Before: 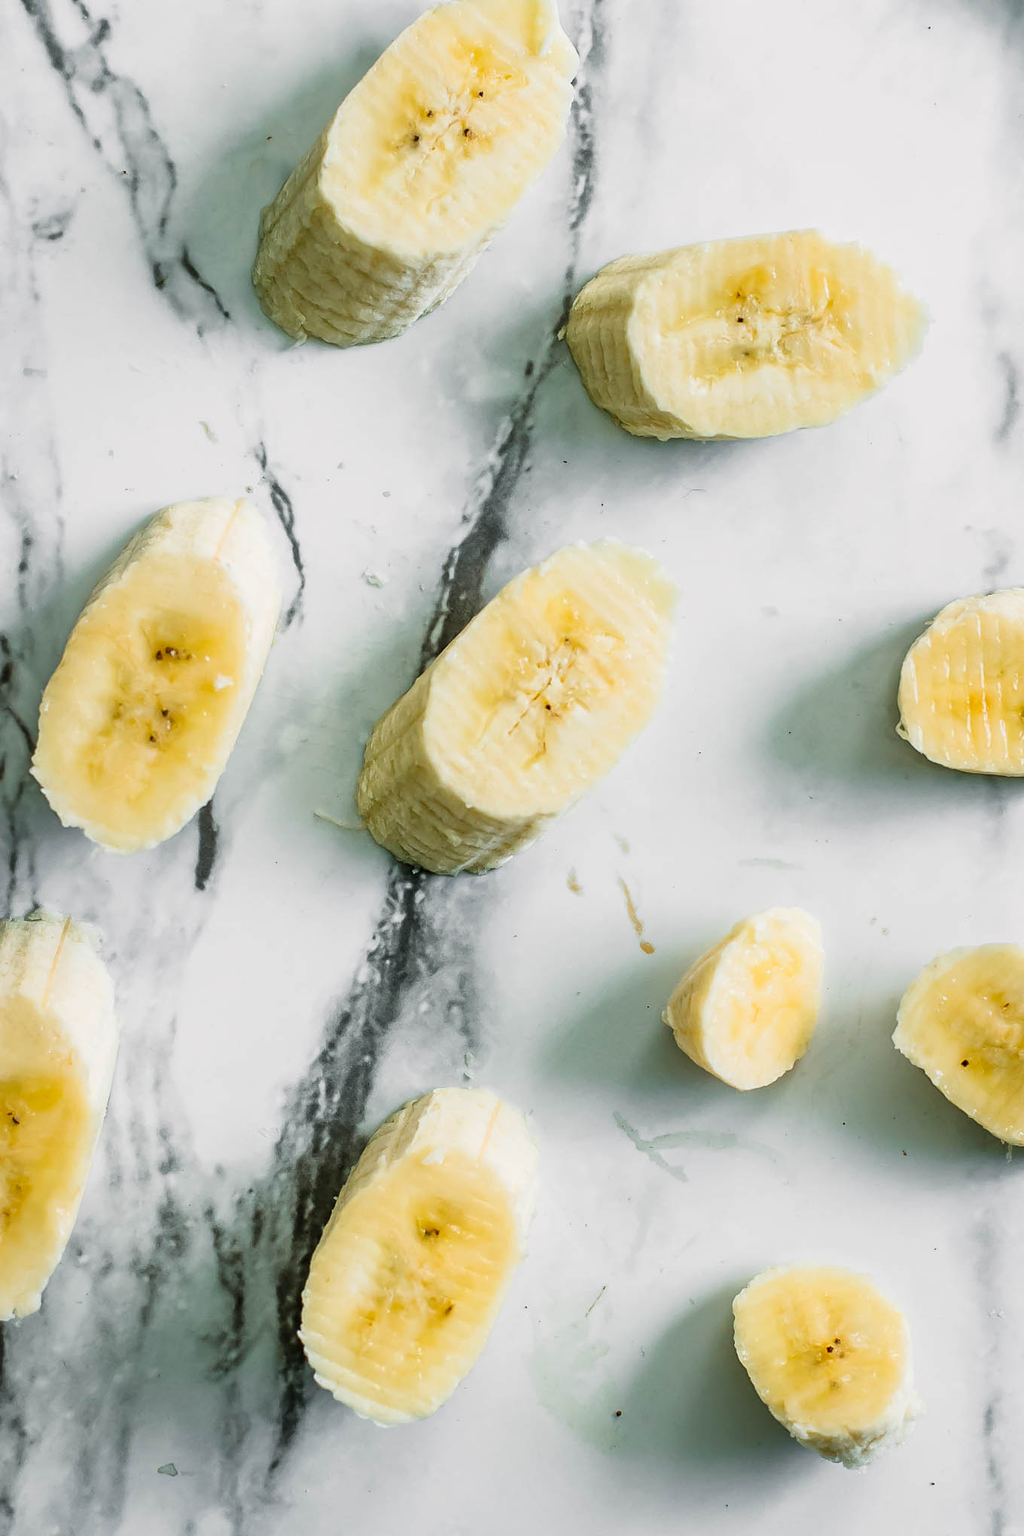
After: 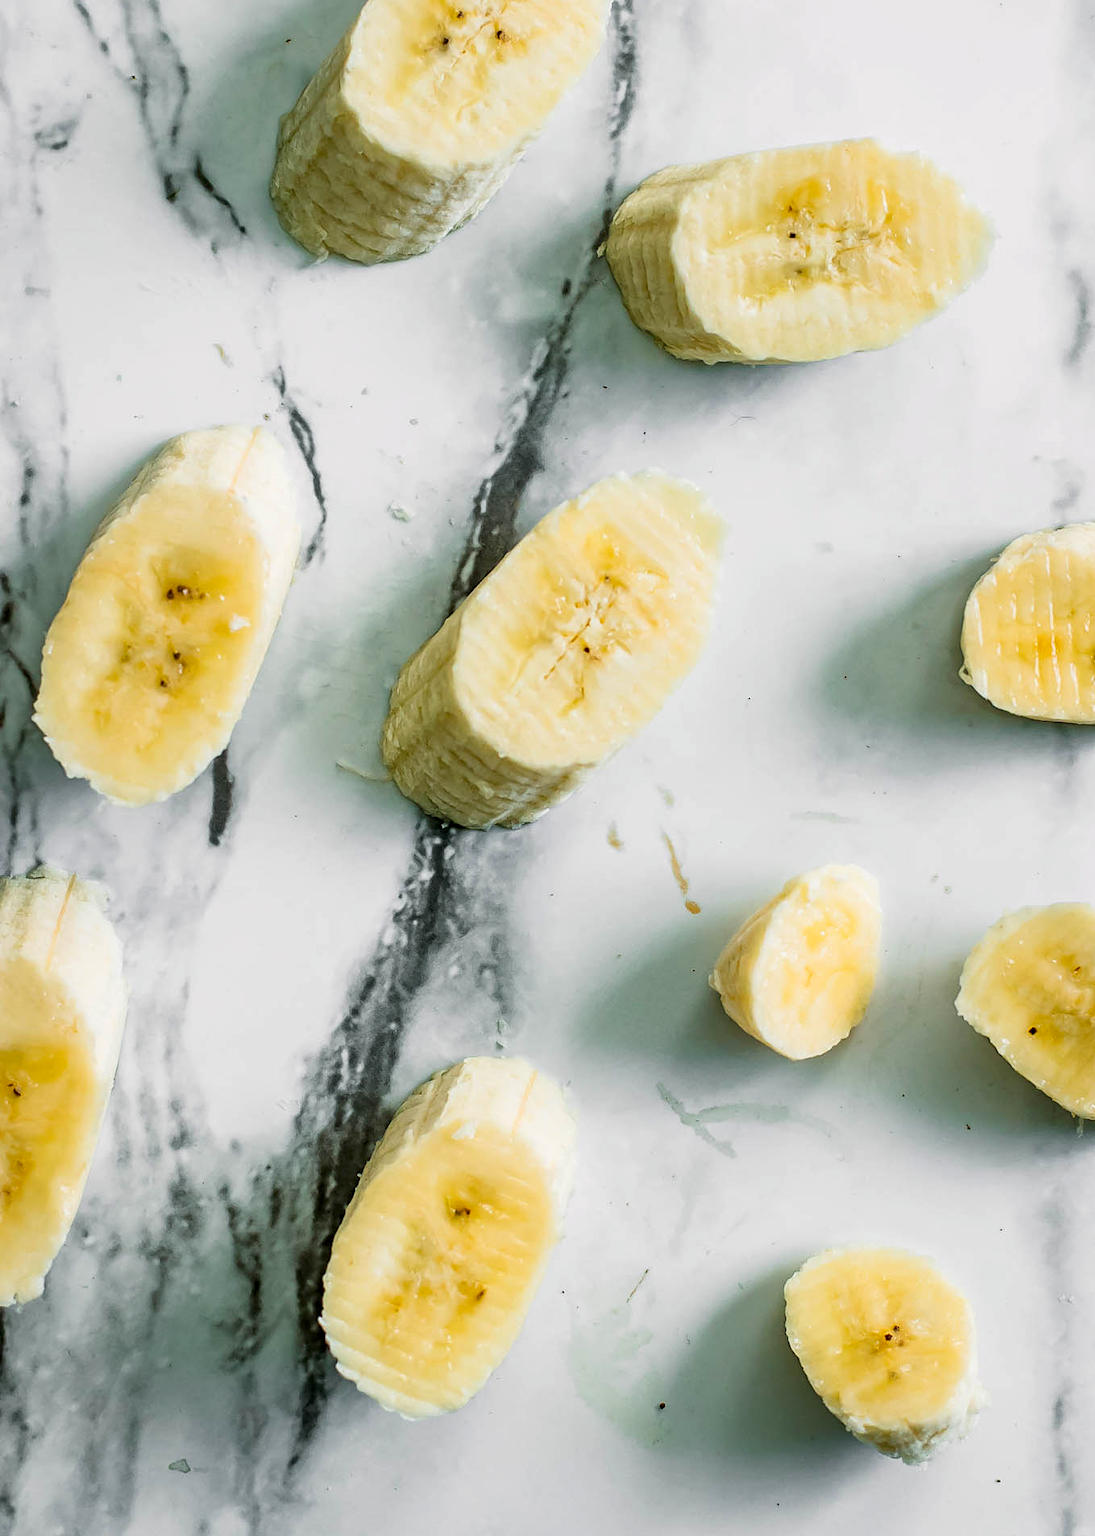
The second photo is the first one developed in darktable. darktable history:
crop and rotate: top 6.541%
haze removal: strength 0.11, distance 0.245, compatibility mode true, adaptive false
contrast equalizer: octaves 7, y [[0.6 ×6], [0.55 ×6], [0 ×6], [0 ×6], [0 ×6]], mix 0.141
